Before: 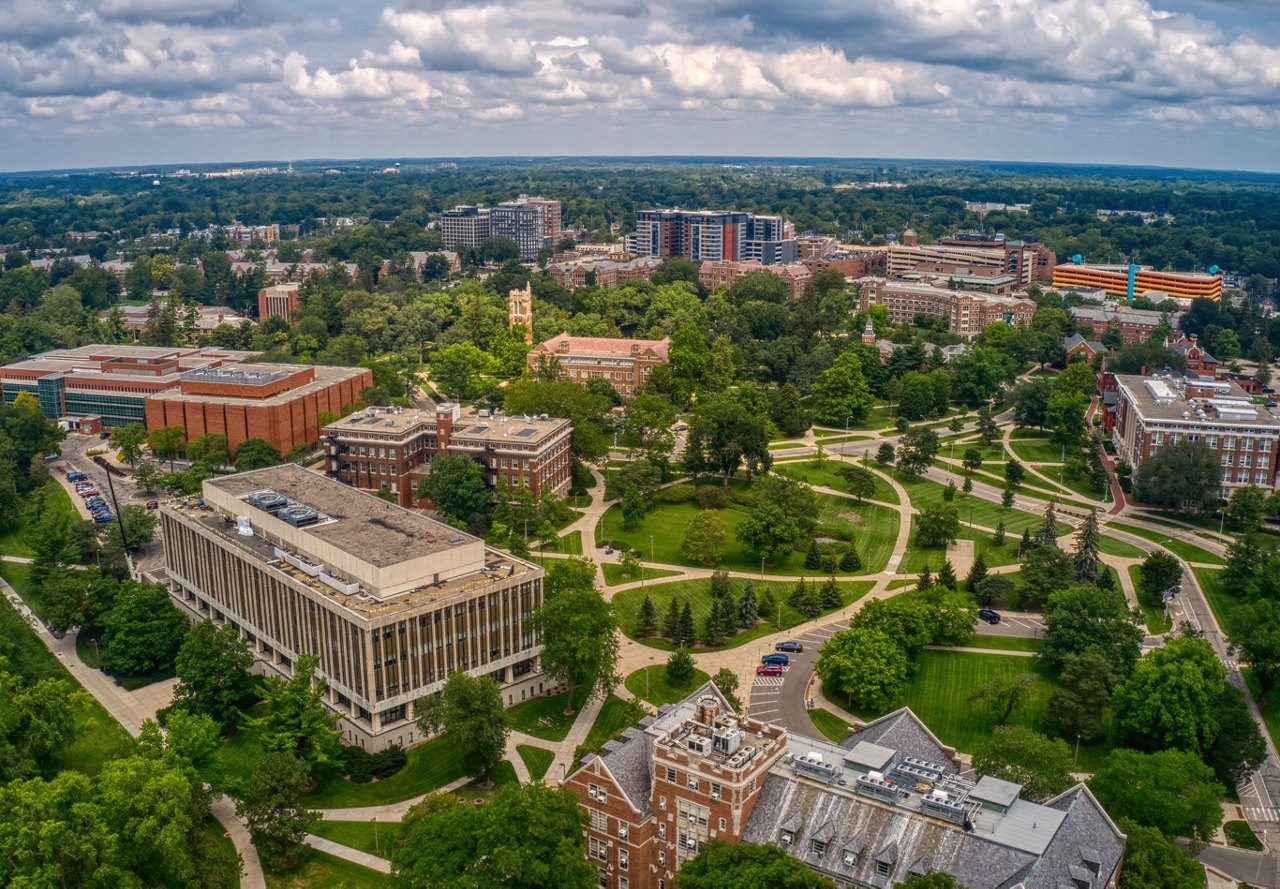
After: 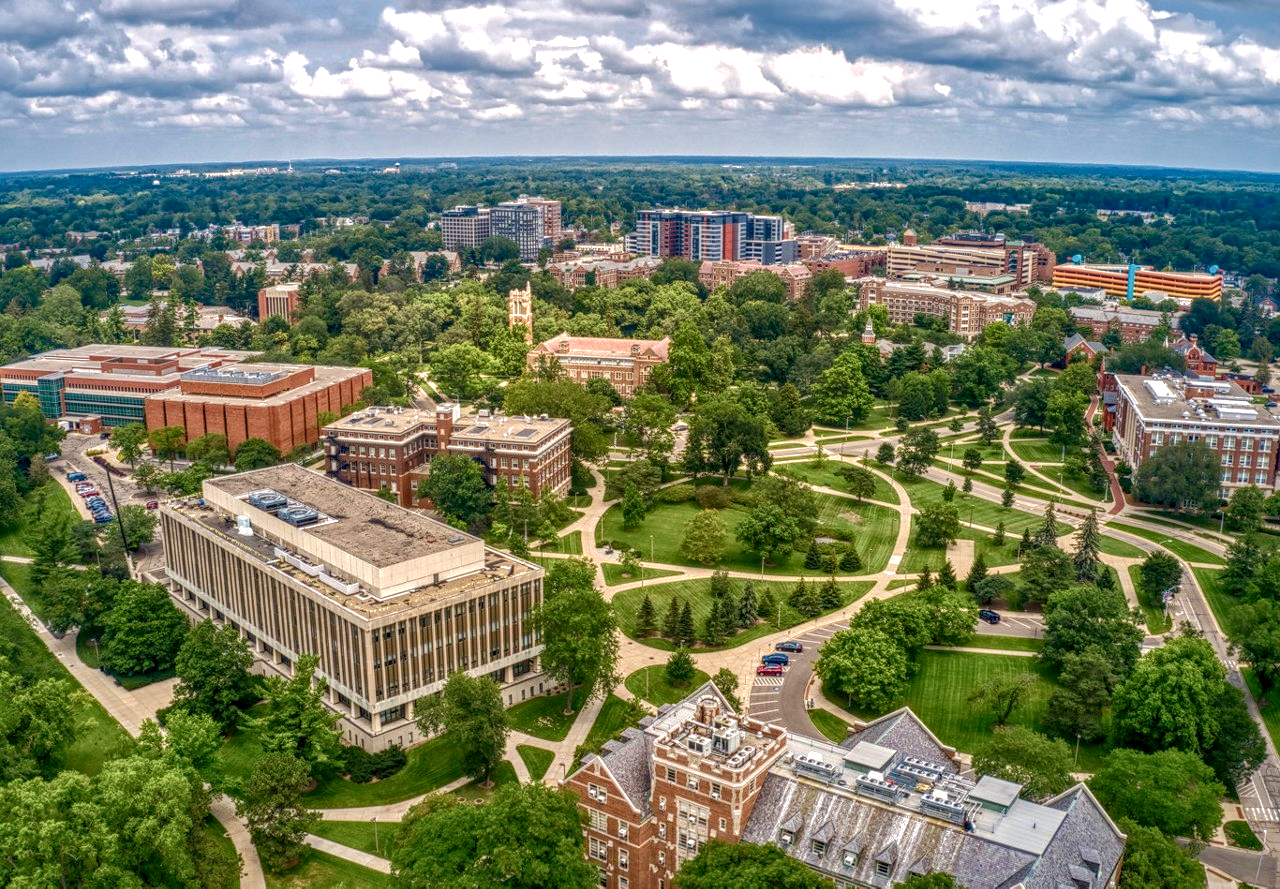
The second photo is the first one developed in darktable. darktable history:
exposure: exposure 0.61 EV, compensate highlight preservation false
shadows and highlights: on, module defaults
contrast brightness saturation: saturation -0.047
local contrast: highlights 31%, detail 135%
velvia: on, module defaults
haze removal: strength 0.1, compatibility mode true
color balance rgb: perceptual saturation grading › global saturation 0.883%, perceptual saturation grading › highlights -30.673%, perceptual saturation grading › shadows 19.724%
